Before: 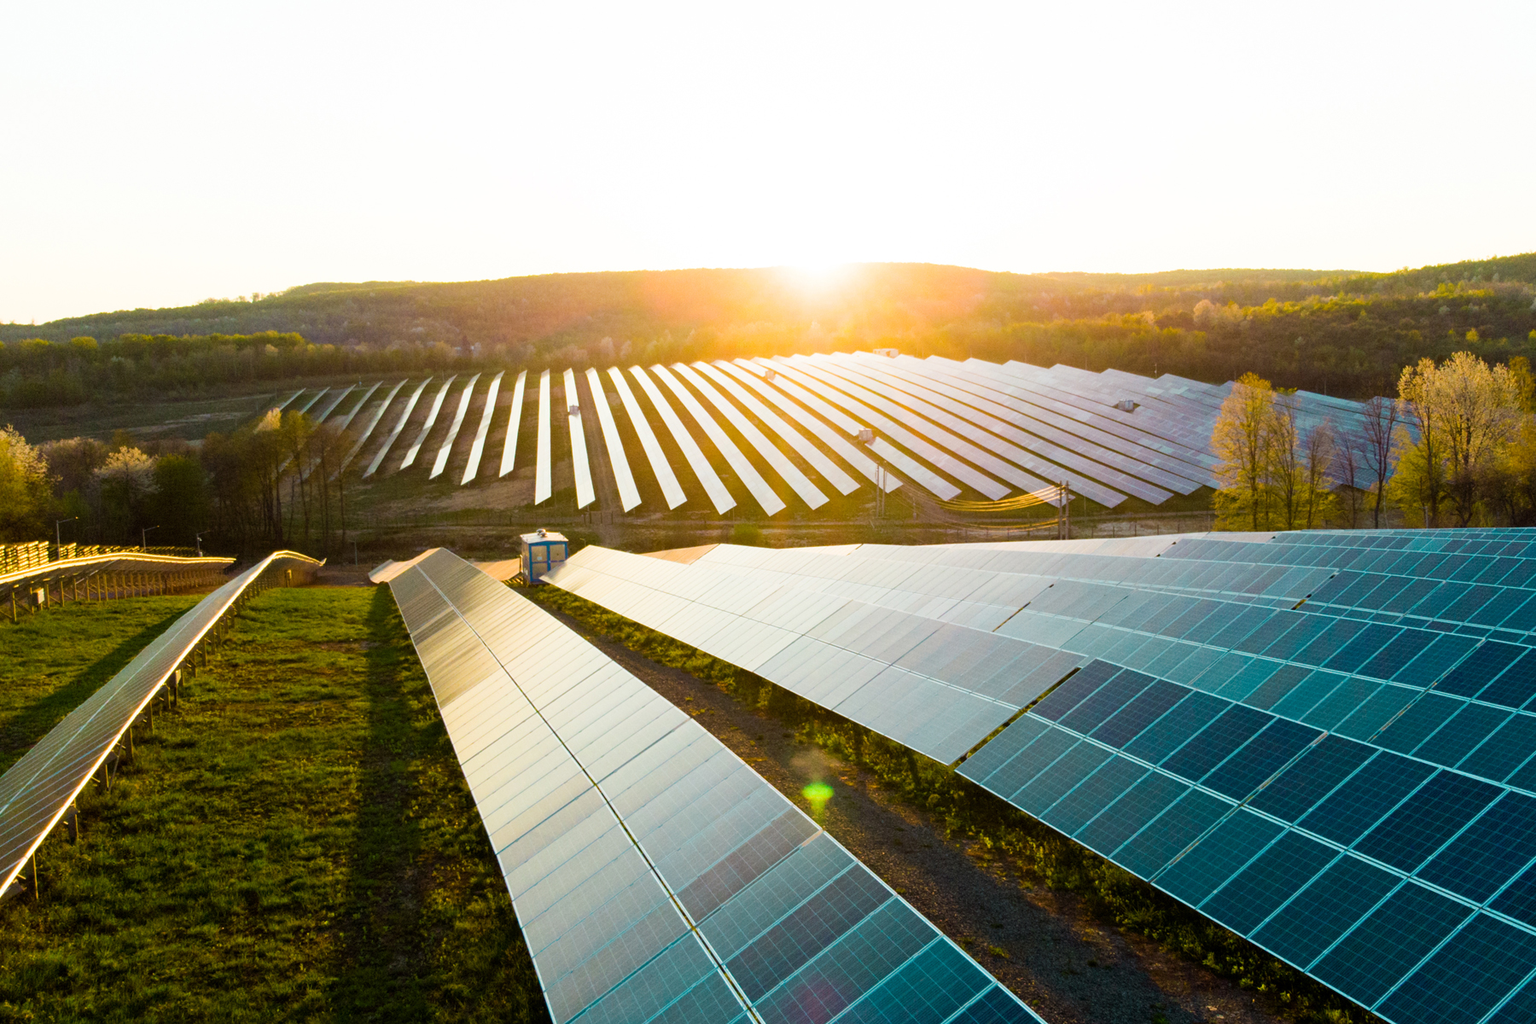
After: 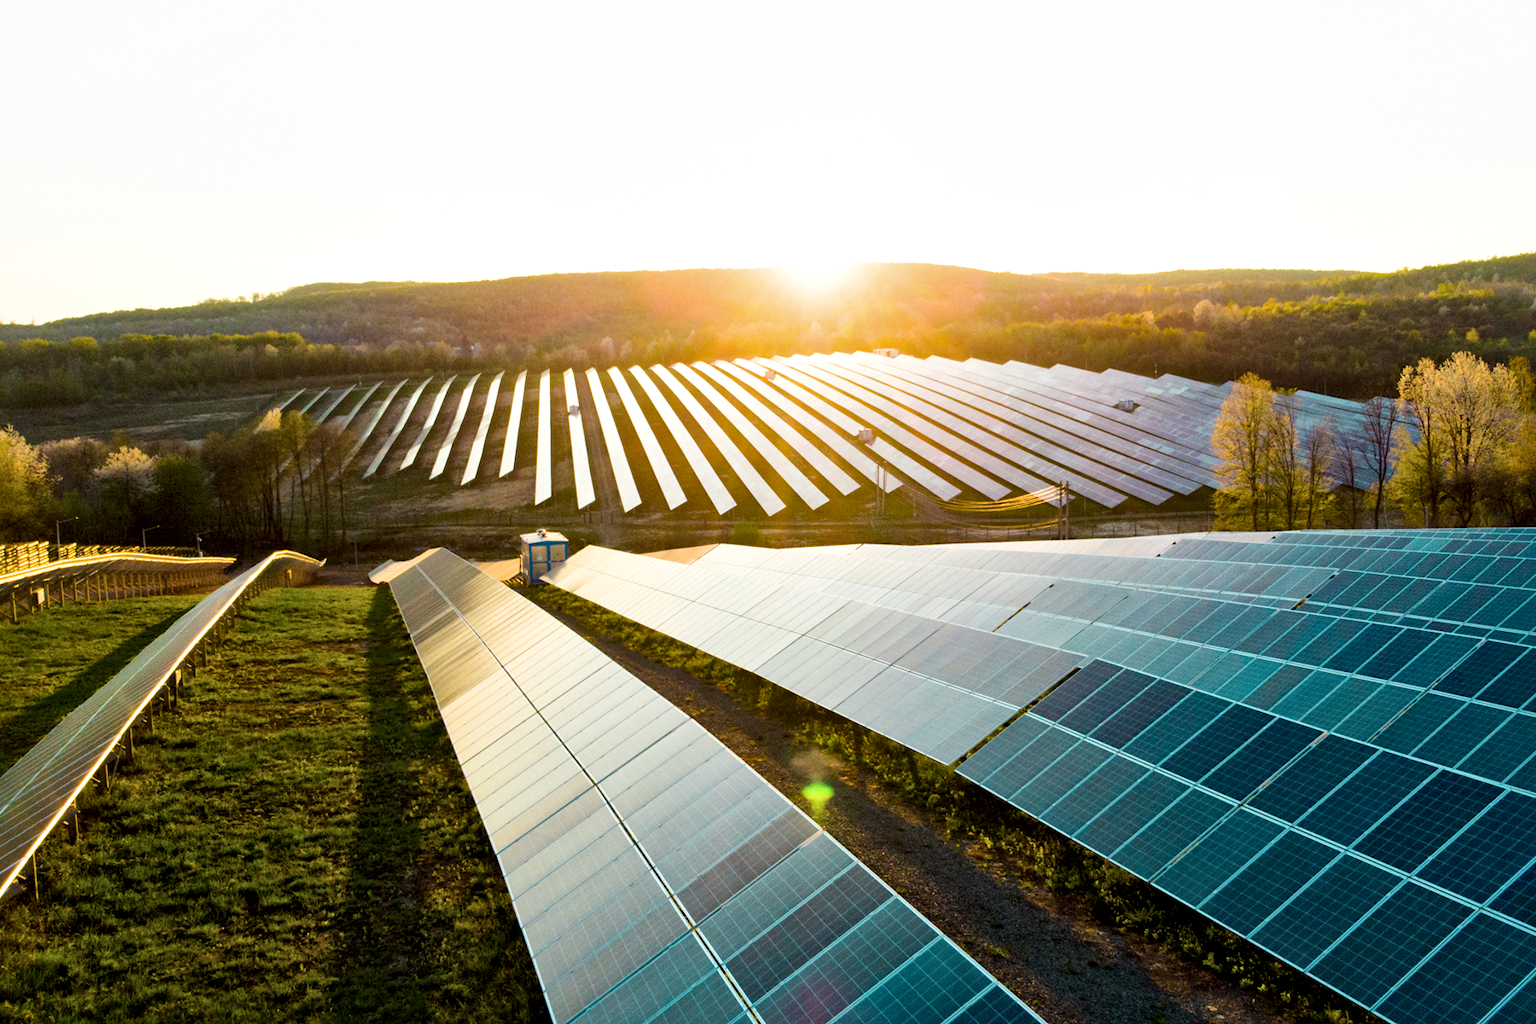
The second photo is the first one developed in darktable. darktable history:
local contrast: mode bilateral grid, contrast 24, coarseness 46, detail 152%, midtone range 0.2
